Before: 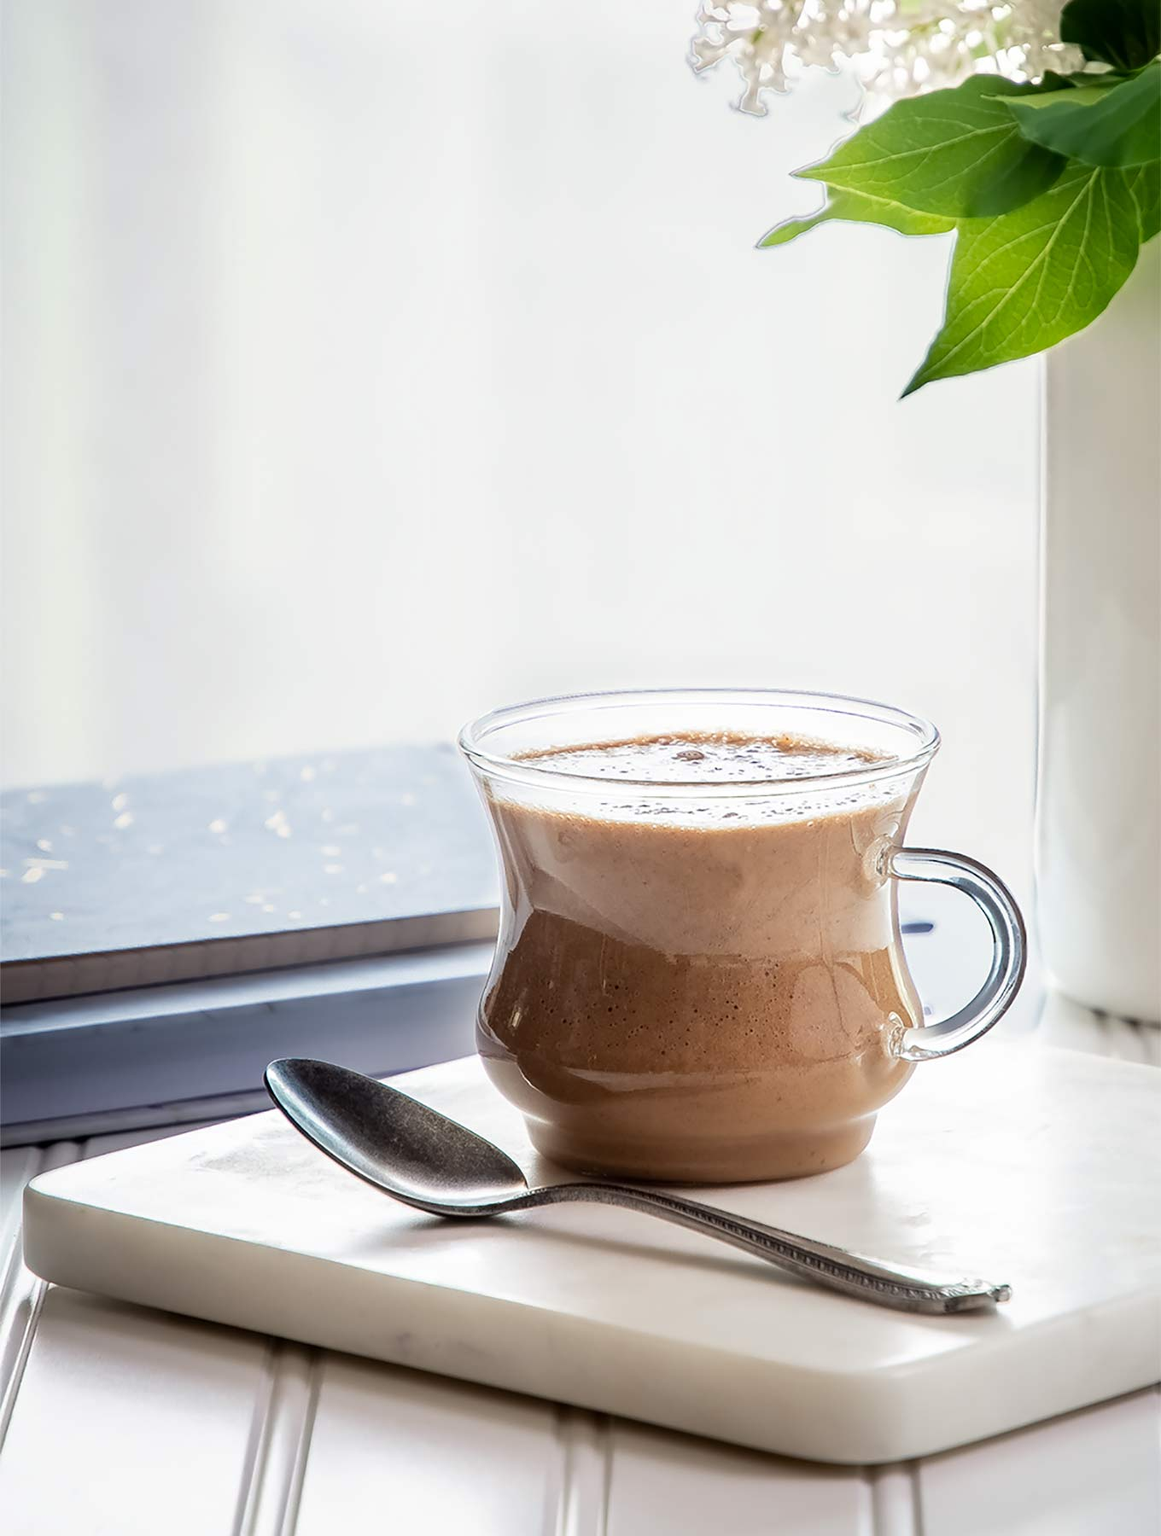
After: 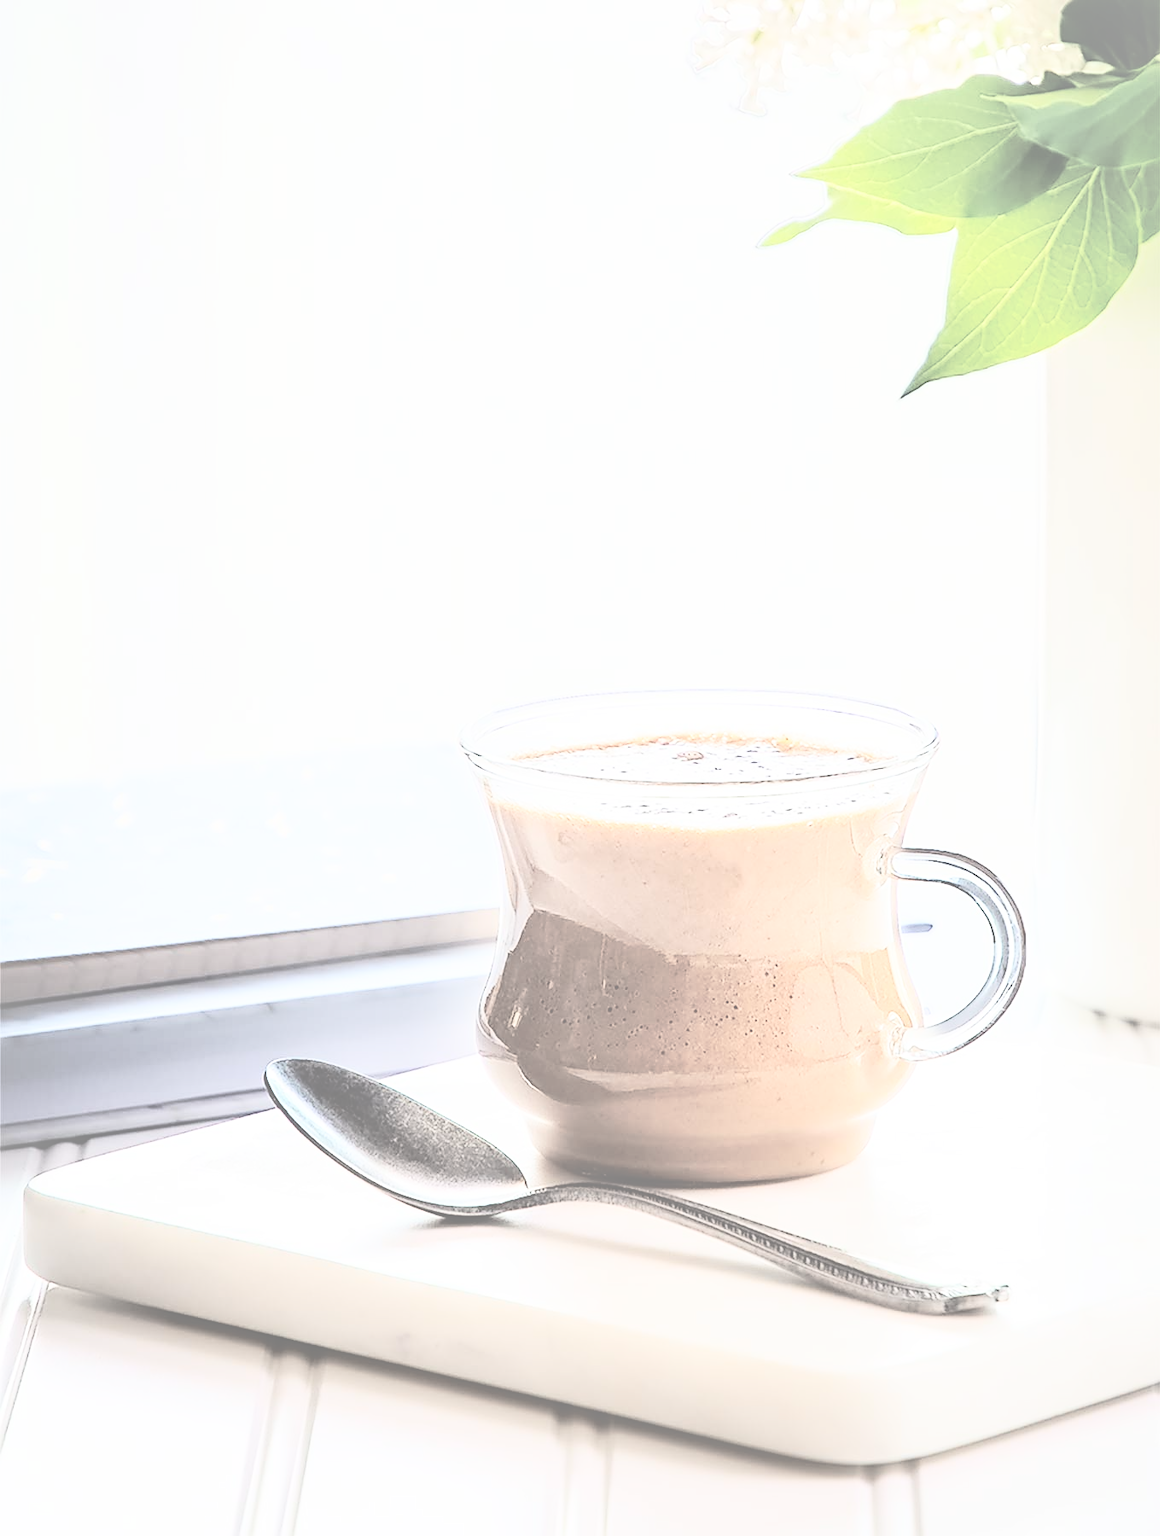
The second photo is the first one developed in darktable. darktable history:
contrast brightness saturation: contrast 0.435, brightness 0.564, saturation -0.203
shadows and highlights: on, module defaults
tone curve: curves: ch0 [(0, 0) (0.003, 0.002) (0.011, 0.007) (0.025, 0.016) (0.044, 0.027) (0.069, 0.045) (0.1, 0.077) (0.136, 0.114) (0.177, 0.166) (0.224, 0.241) (0.277, 0.328) (0.335, 0.413) (0.399, 0.498) (0.468, 0.572) (0.543, 0.638) (0.623, 0.711) (0.709, 0.786) (0.801, 0.853) (0.898, 0.929) (1, 1)], preserve colors none
exposure: black level correction -0.087, compensate highlight preservation false
sharpen: on, module defaults
base curve: curves: ch0 [(0, 0) (0.204, 0.334) (0.55, 0.733) (1, 1)], preserve colors none
